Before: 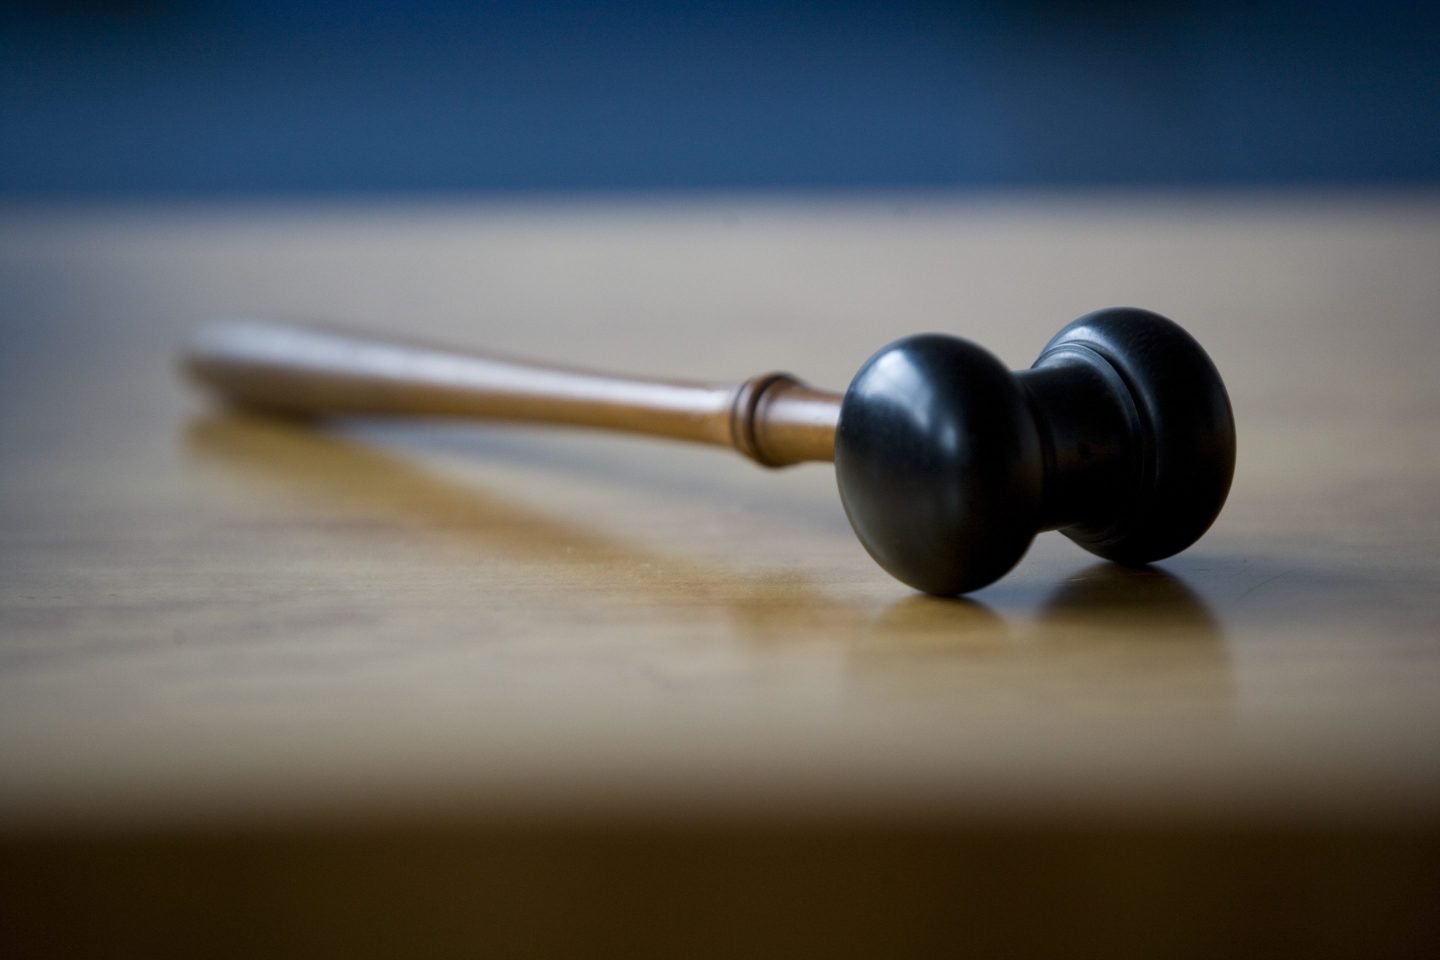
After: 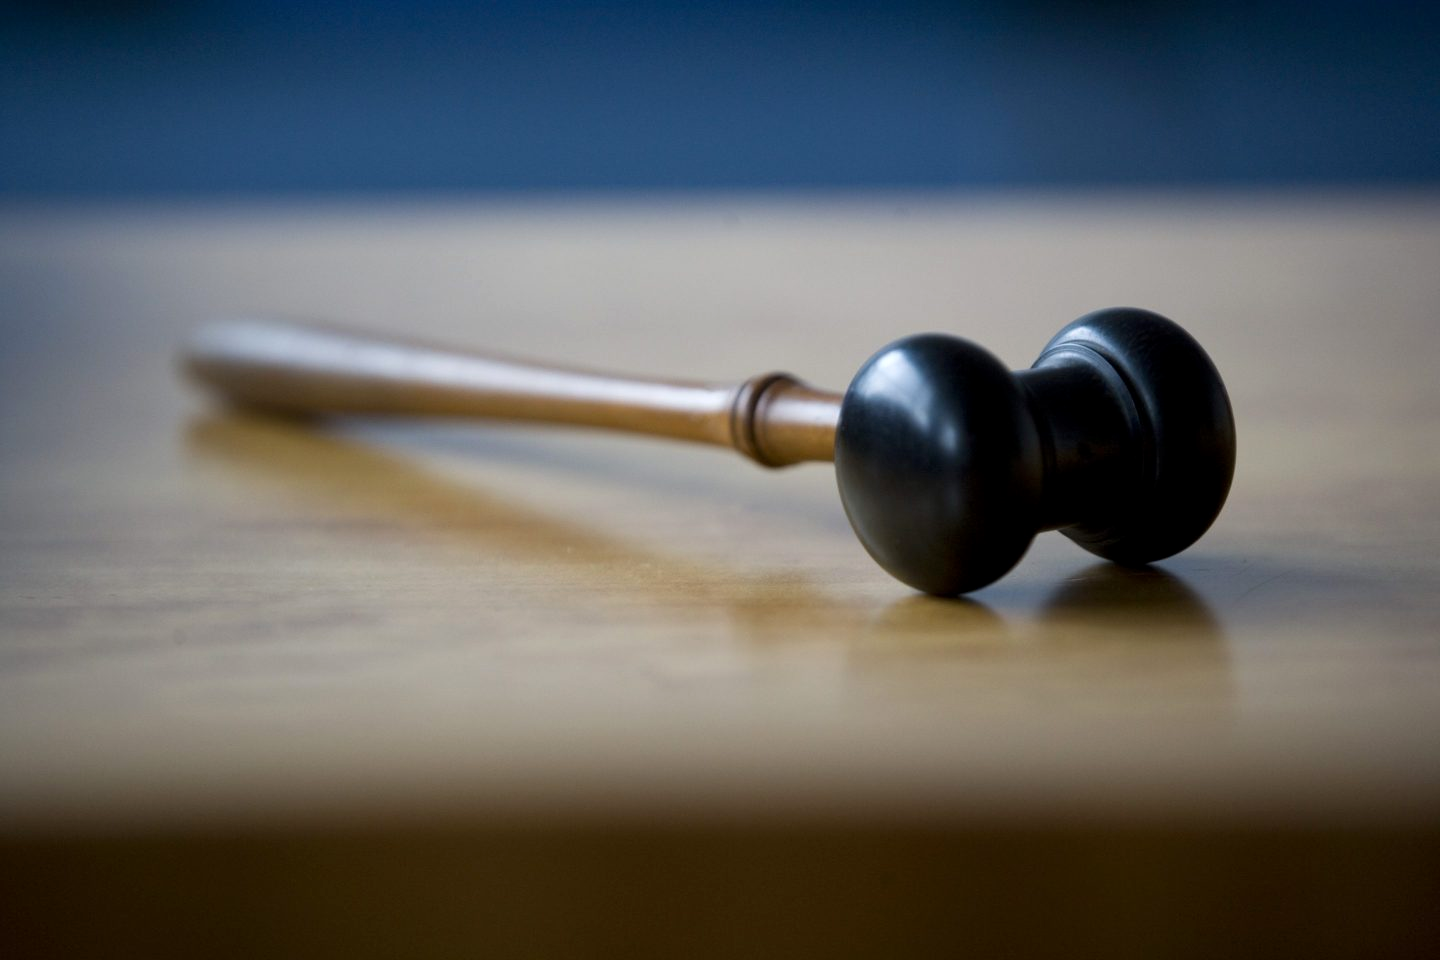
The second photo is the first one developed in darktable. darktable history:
exposure: black level correction 0.001, exposure 0.143 EV, compensate exposure bias true, compensate highlight preservation false
